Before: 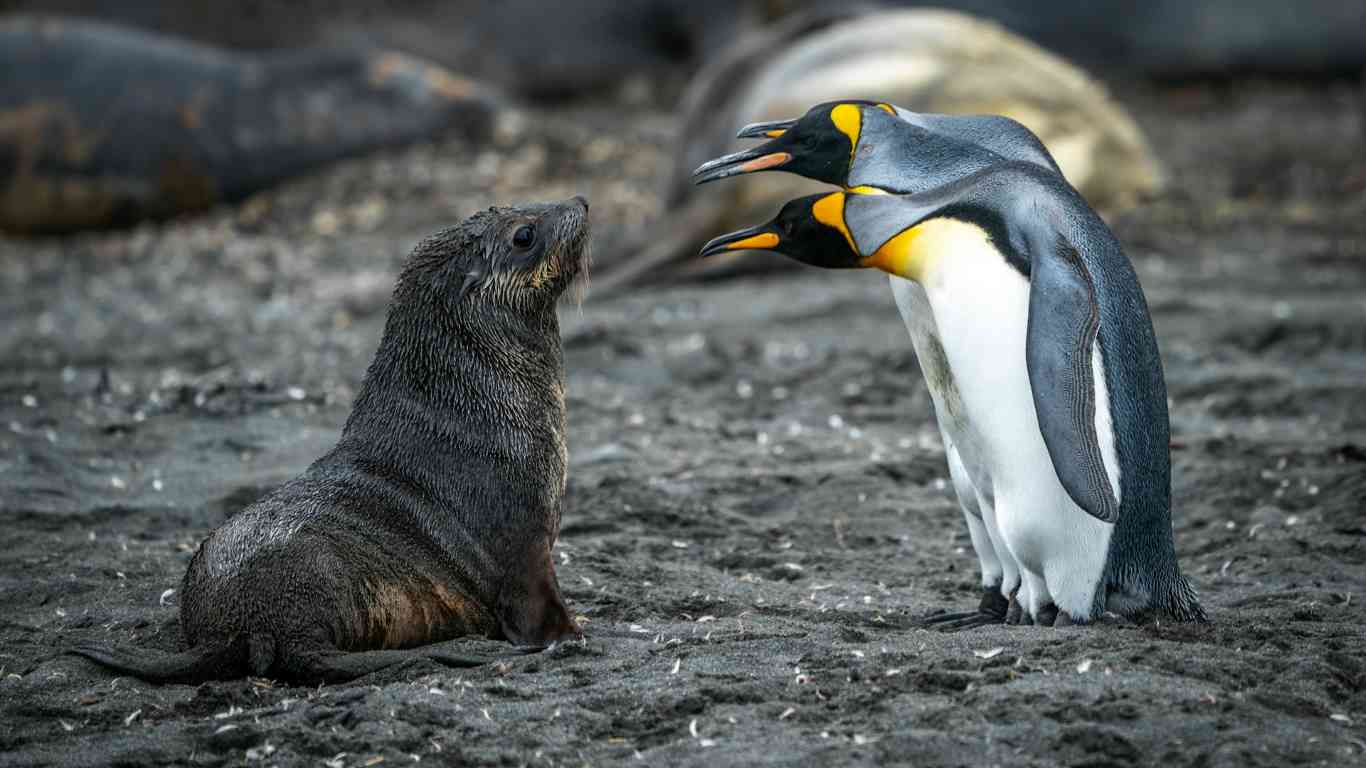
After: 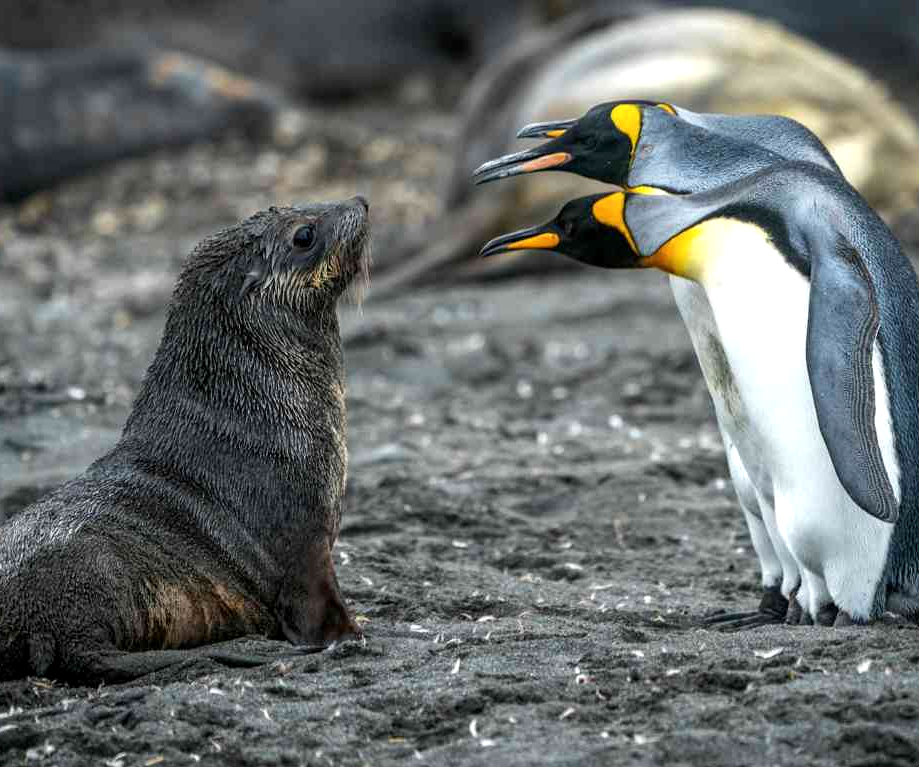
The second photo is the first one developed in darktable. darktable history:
exposure: exposure 0.253 EV, compensate exposure bias true, compensate highlight preservation false
crop and rotate: left 16.157%, right 16.562%
local contrast: highlights 102%, shadows 99%, detail 120%, midtone range 0.2
